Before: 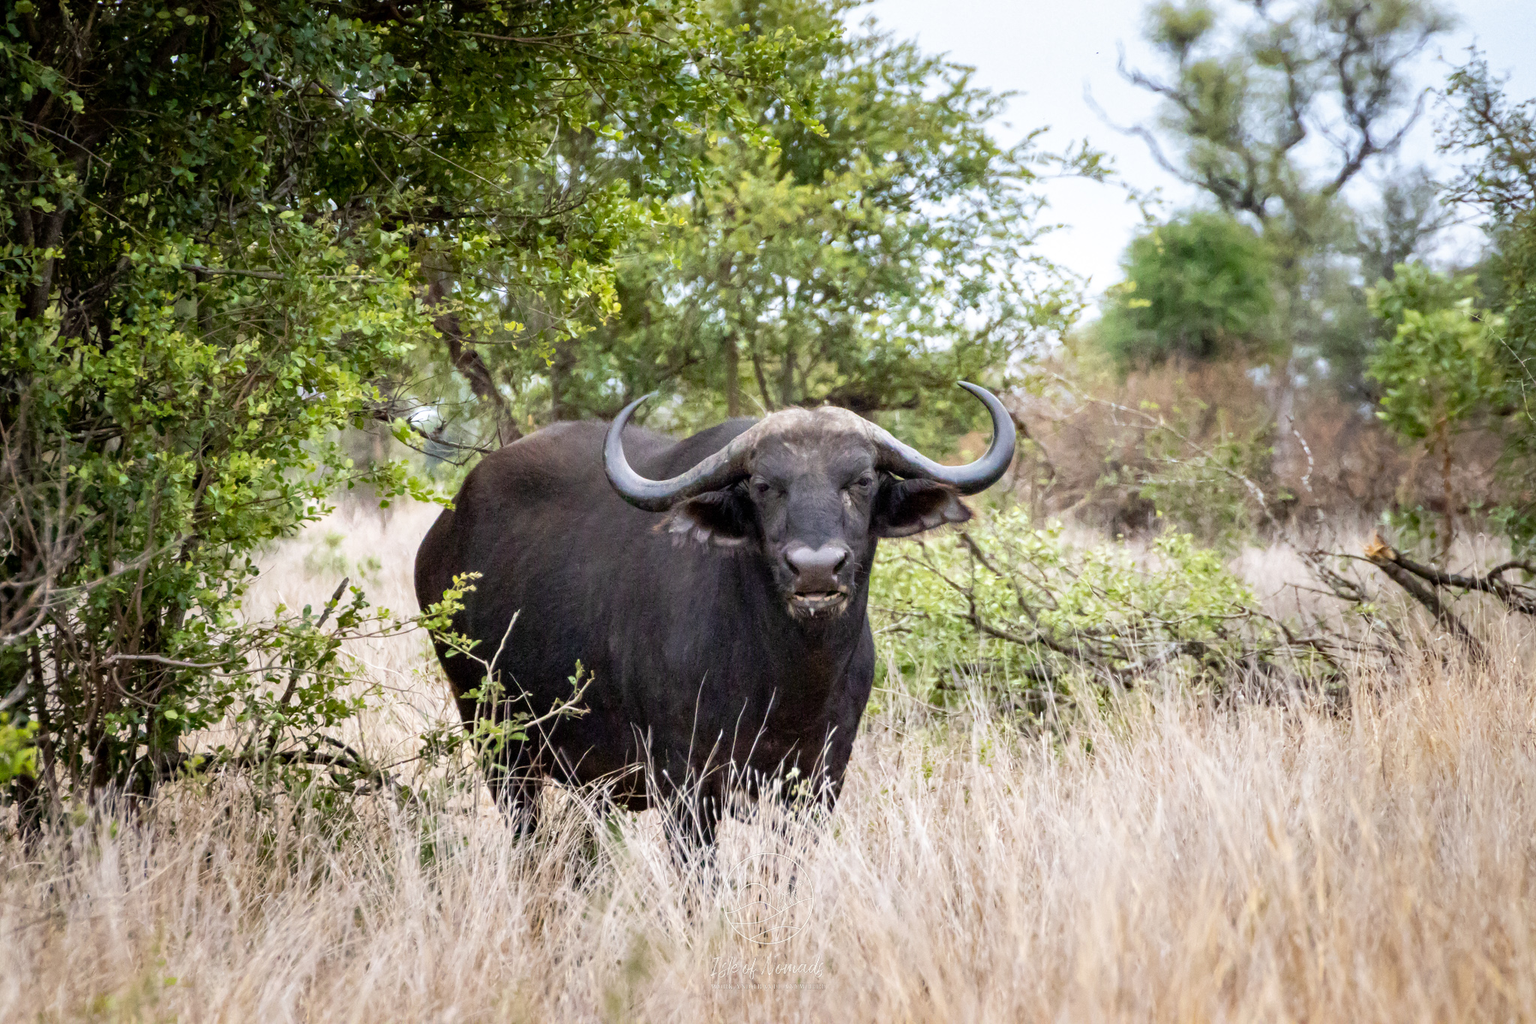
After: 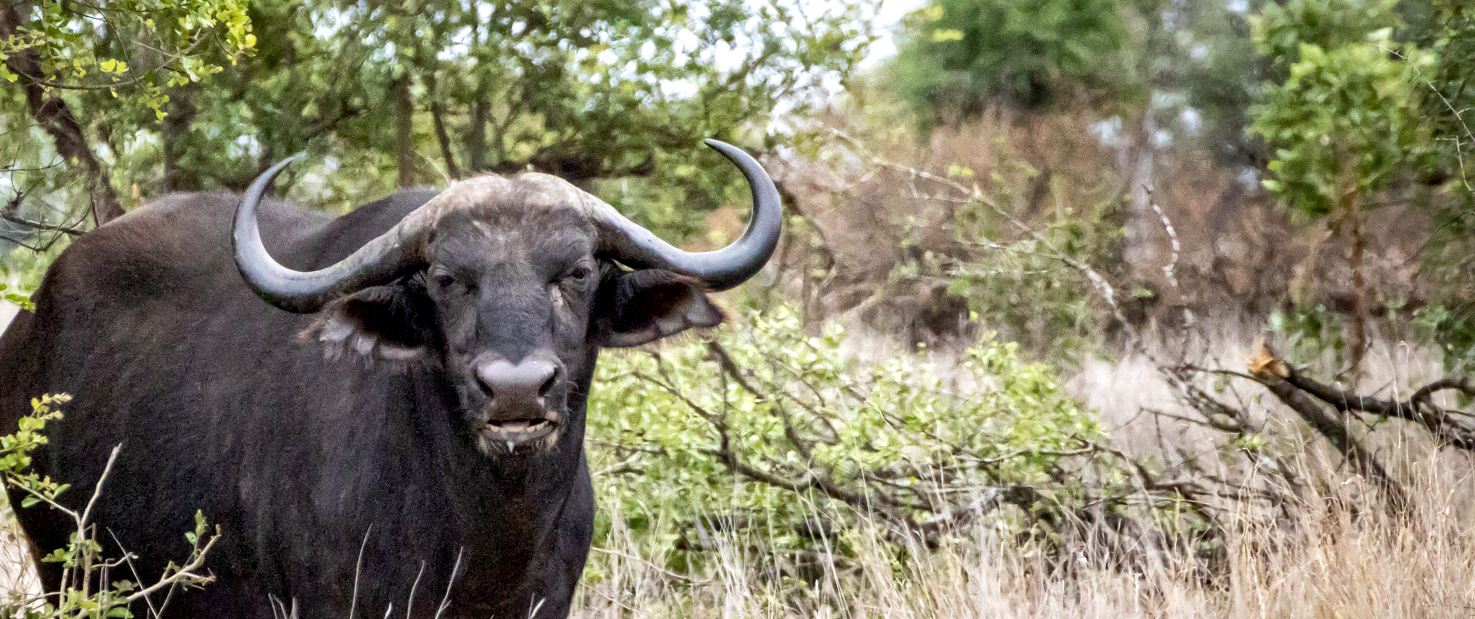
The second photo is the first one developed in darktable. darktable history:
local contrast: mode bilateral grid, contrast 21, coarseness 20, detail 150%, midtone range 0.2
crop and rotate: left 27.963%, top 27.066%, bottom 27.569%
